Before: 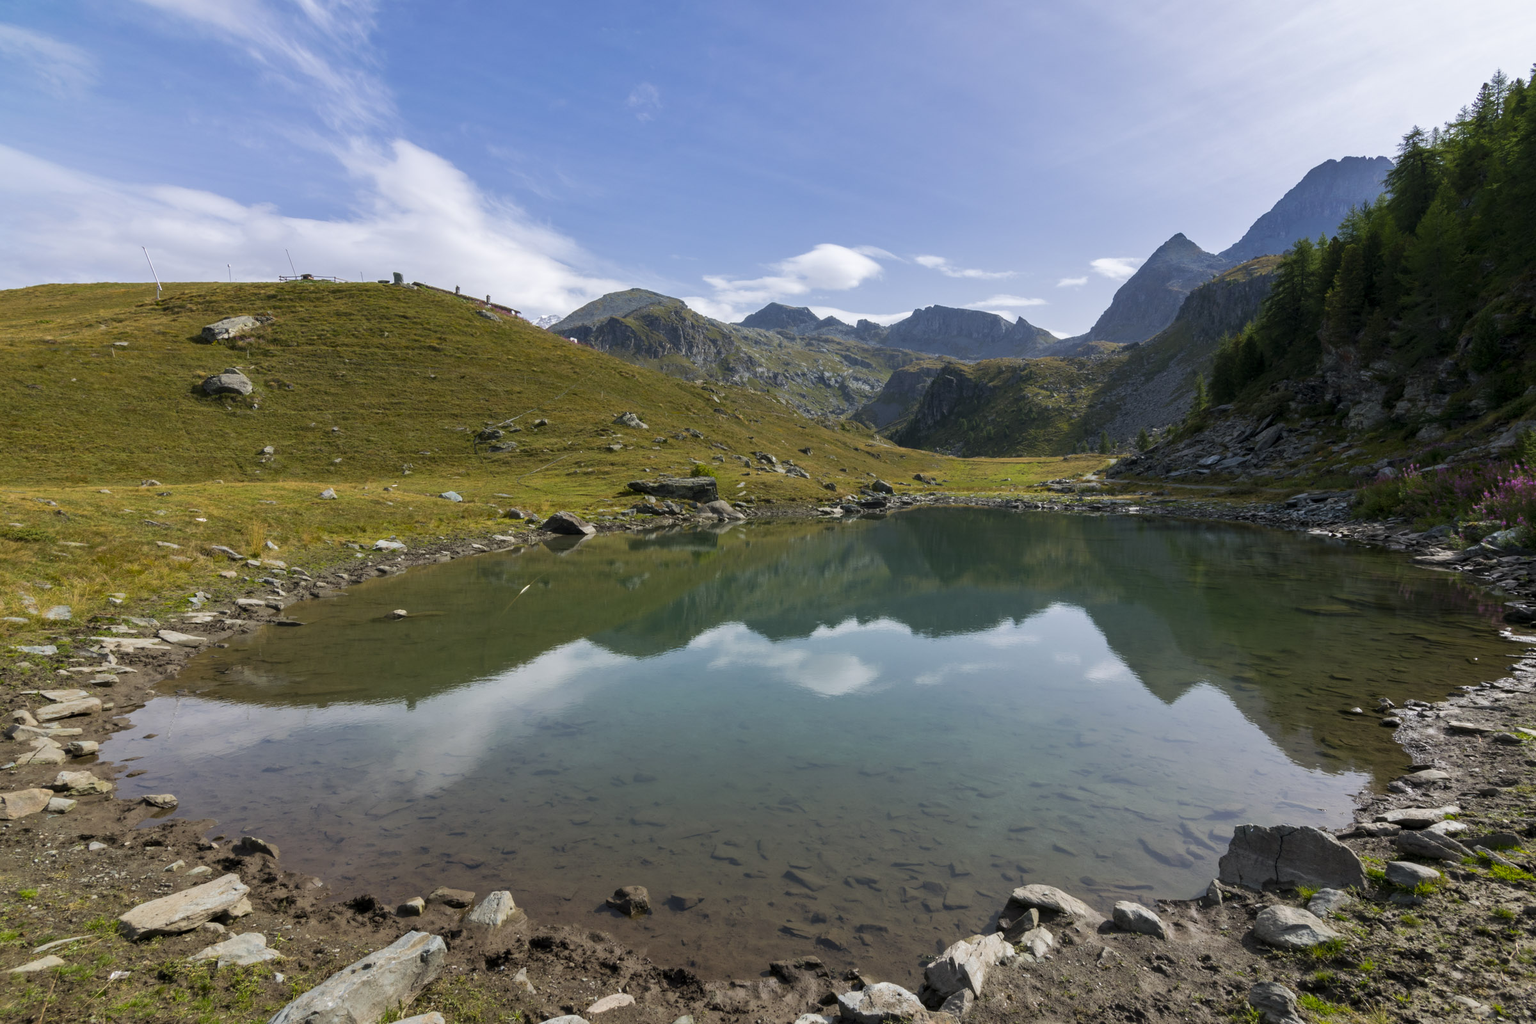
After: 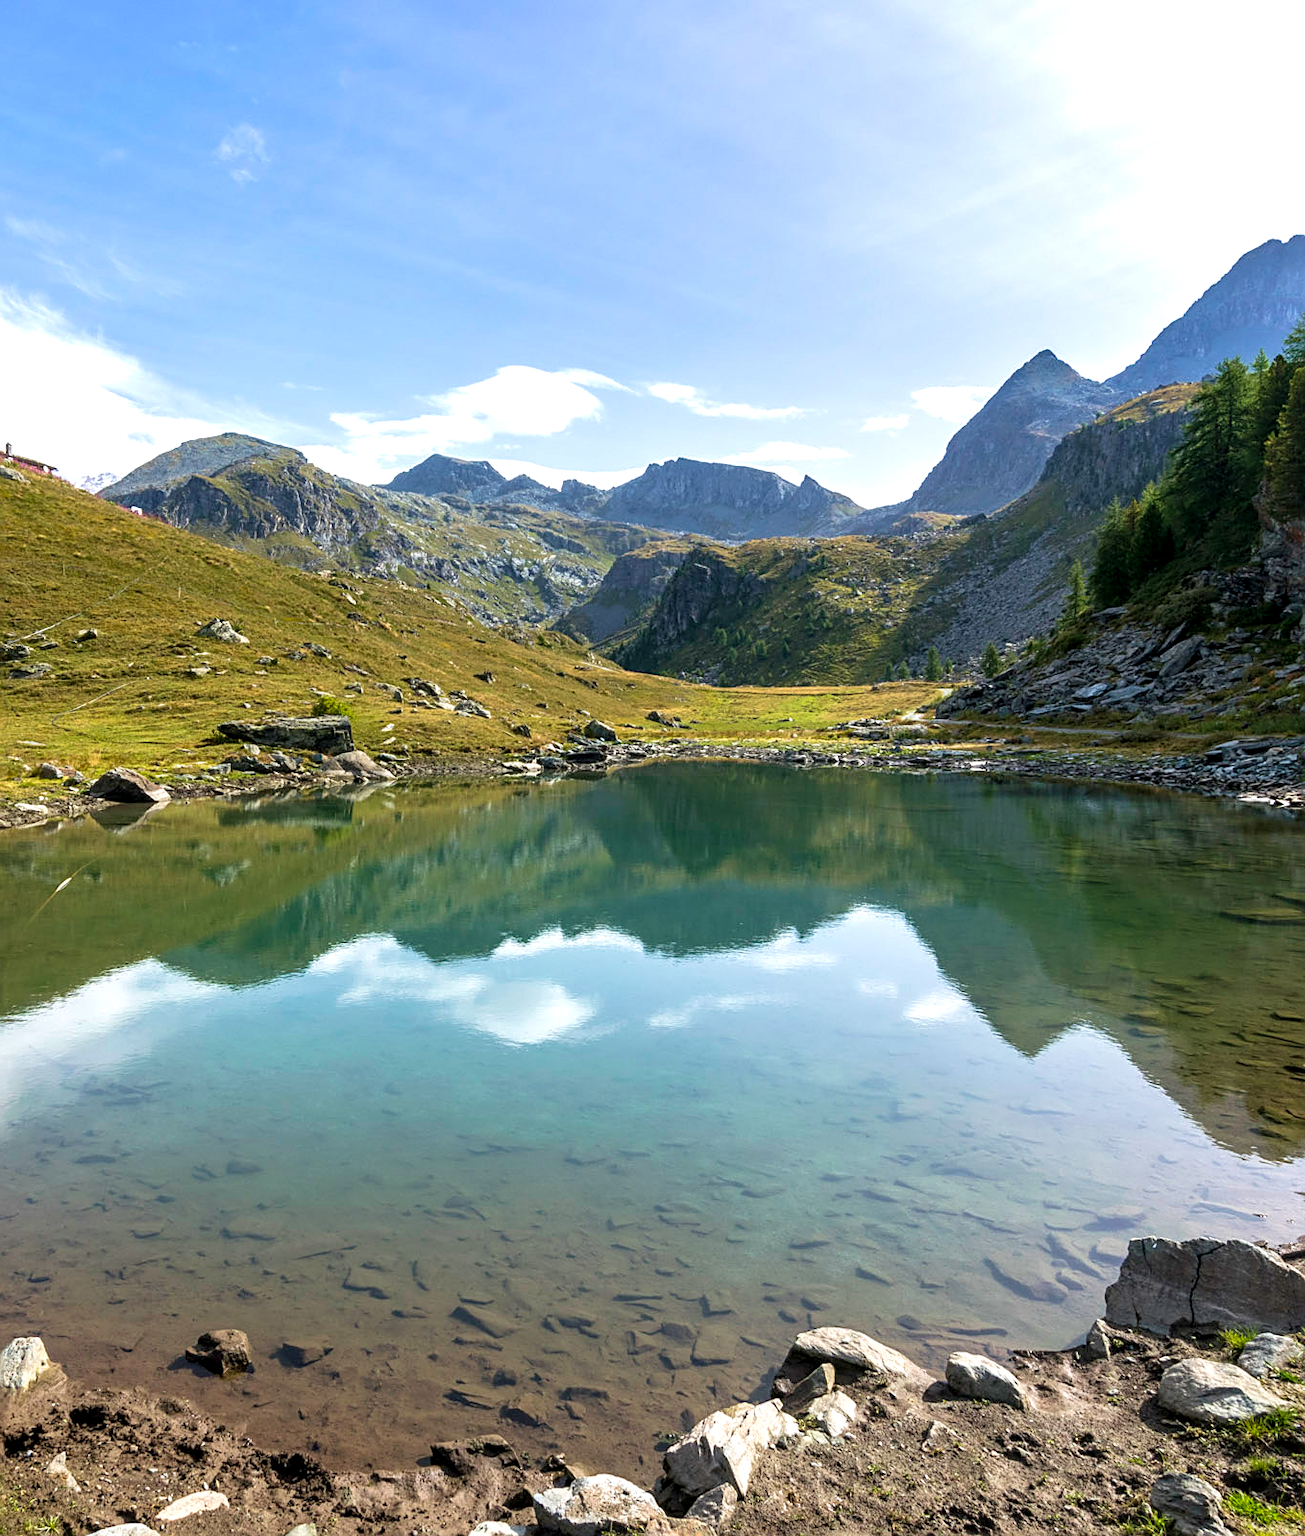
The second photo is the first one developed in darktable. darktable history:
exposure: black level correction 0.001, exposure 0.5 EV, compensate exposure bias true, compensate highlight preservation false
local contrast: on, module defaults
sharpen: on, module defaults
crop: left 31.458%, top 0%, right 11.876%
velvia: on, module defaults
